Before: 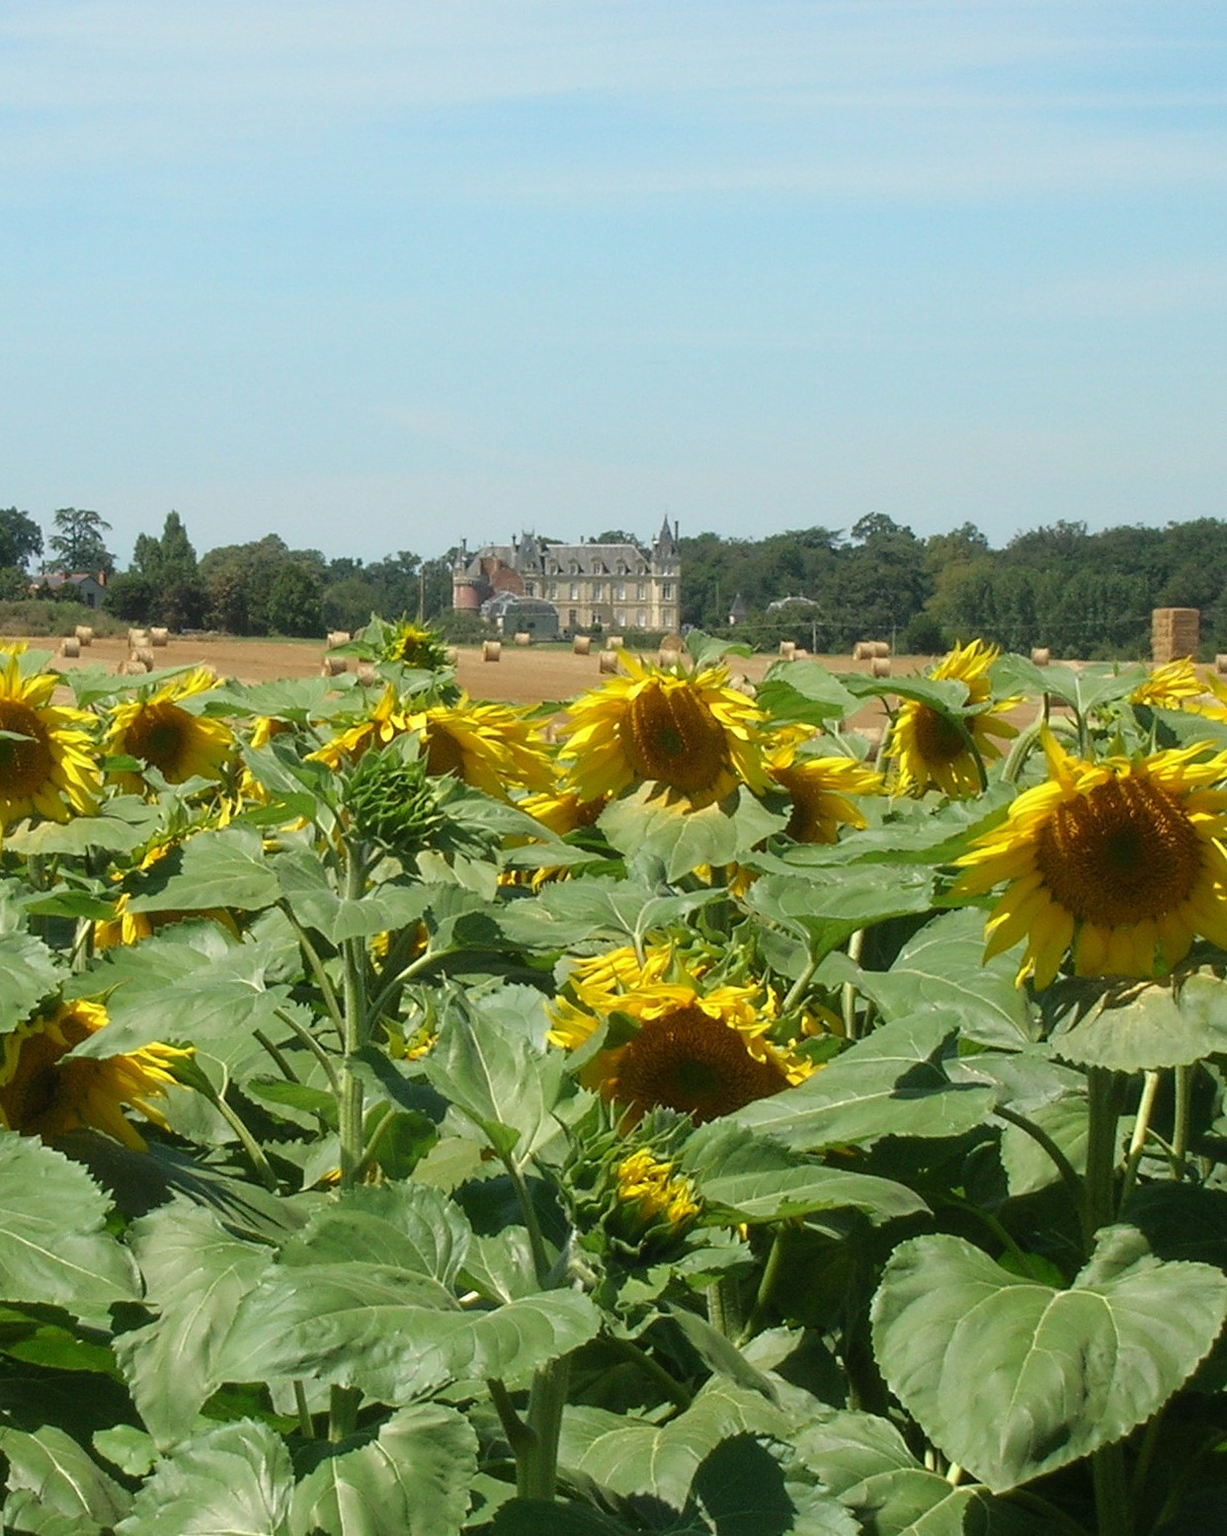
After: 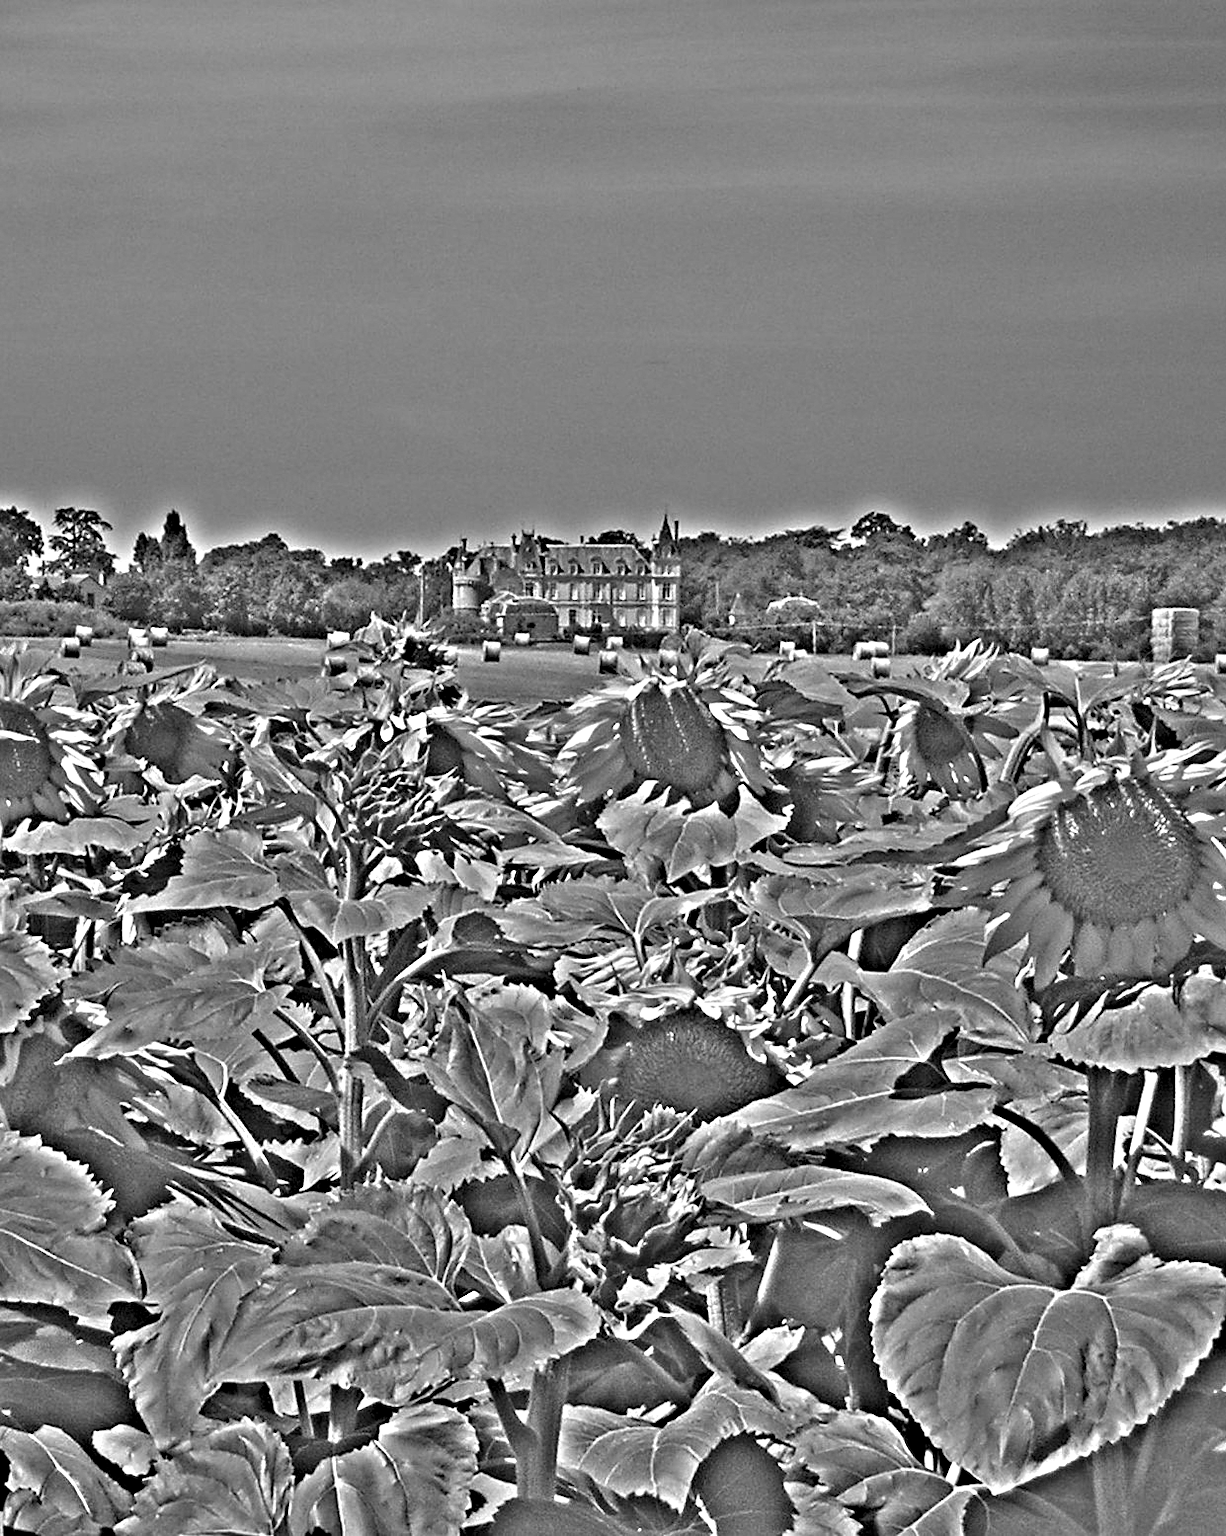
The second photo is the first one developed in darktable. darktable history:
highpass: on, module defaults
exposure: exposure 0.77 EV, compensate highlight preservation false
sharpen: amount 0.2
